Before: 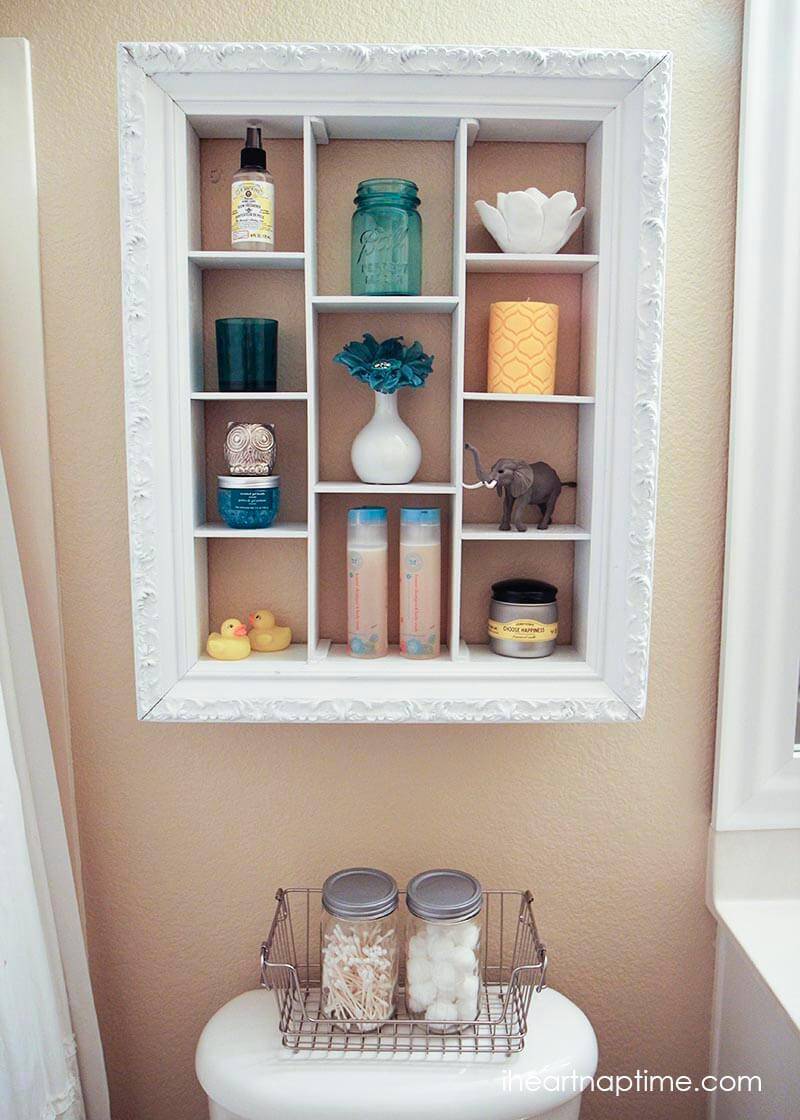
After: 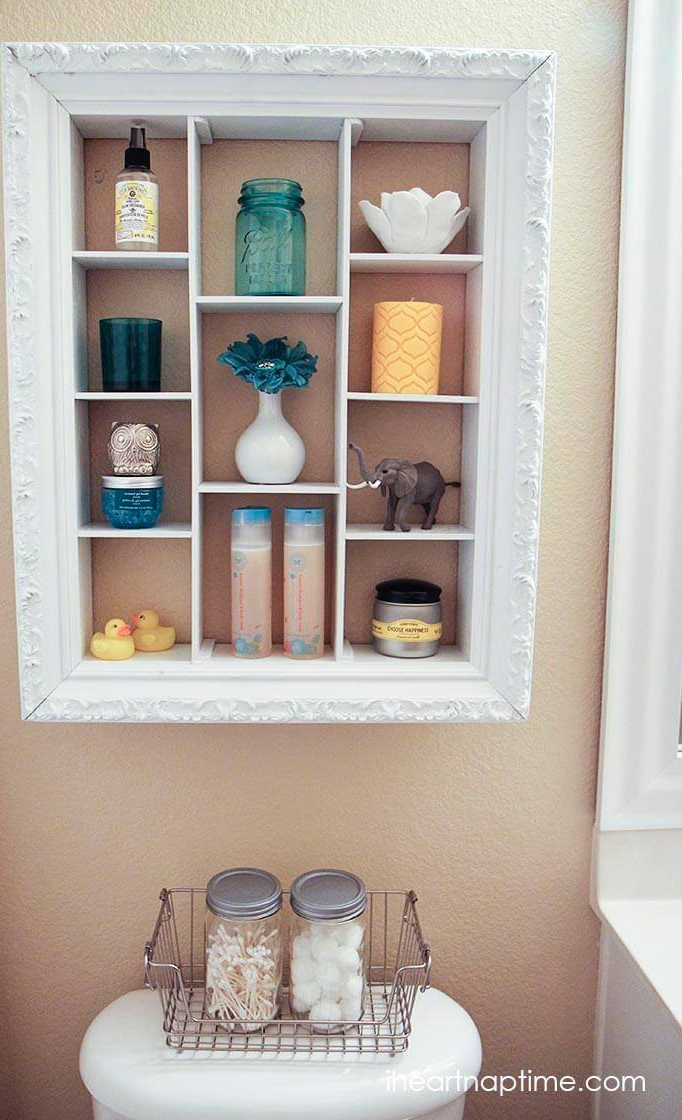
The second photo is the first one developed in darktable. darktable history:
crop and rotate: left 14.676%
